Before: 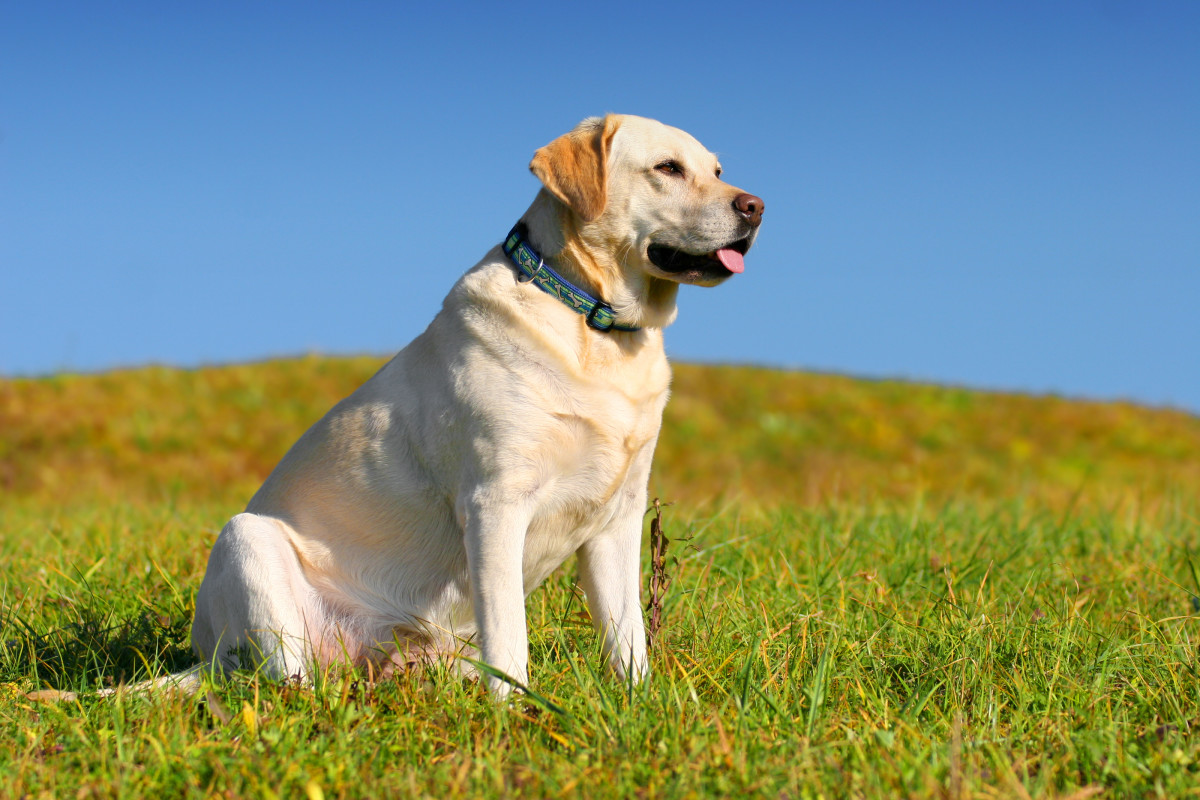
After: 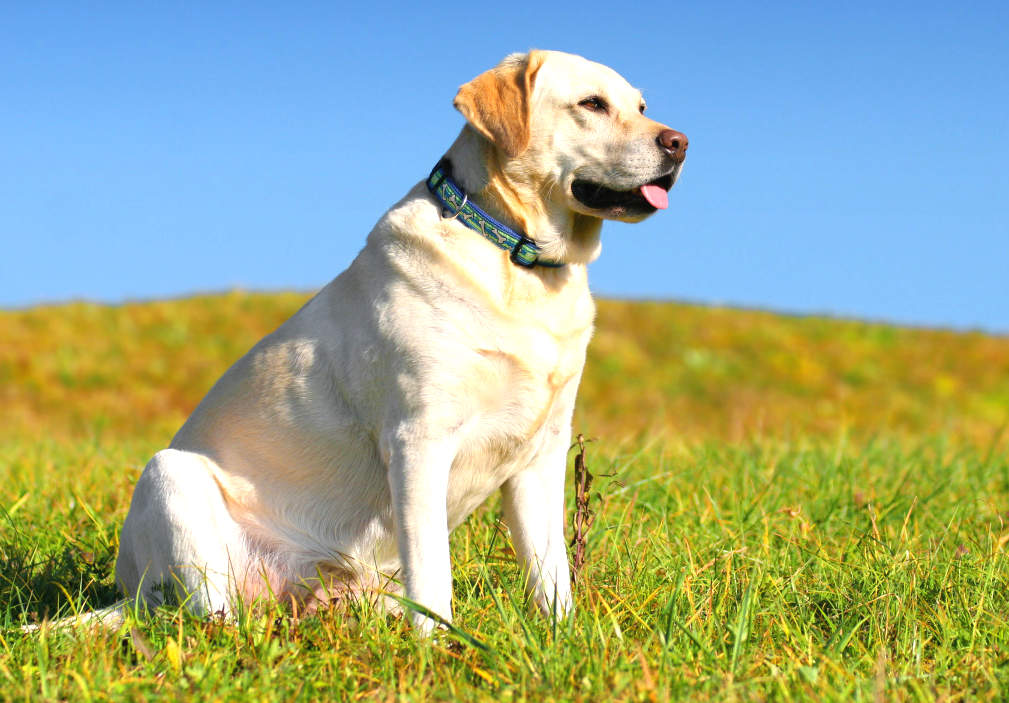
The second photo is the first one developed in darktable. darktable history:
exposure: black level correction -0.002, exposure 0.538 EV, compensate highlight preservation false
crop: left 6.369%, top 8.052%, right 9.542%, bottom 3.962%
